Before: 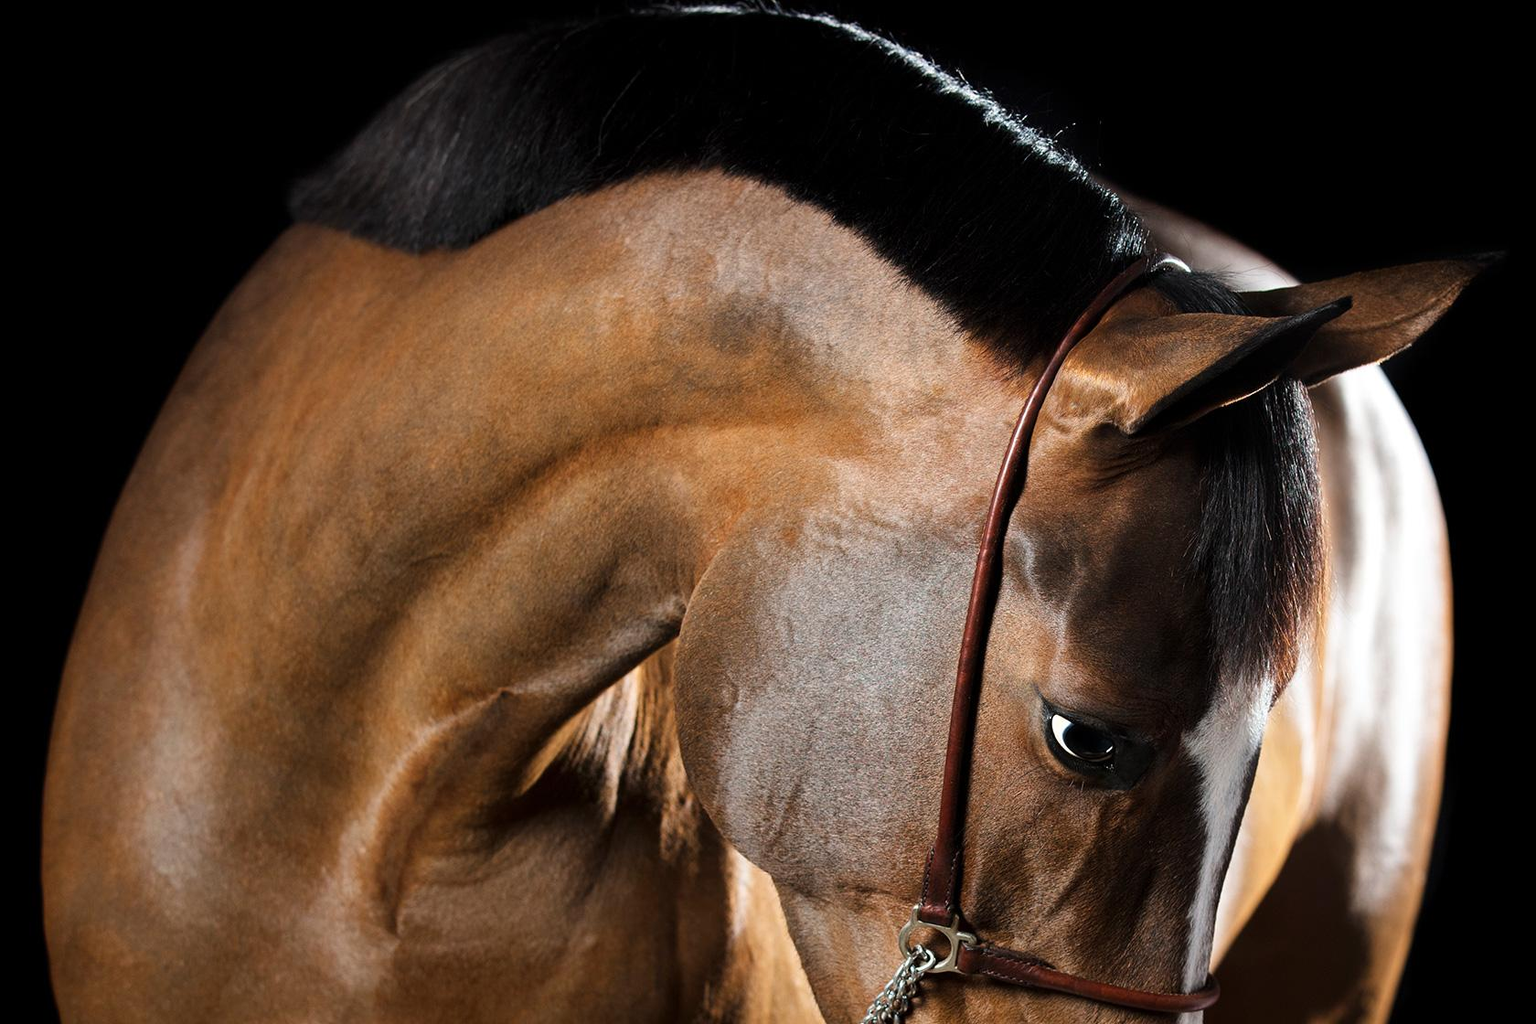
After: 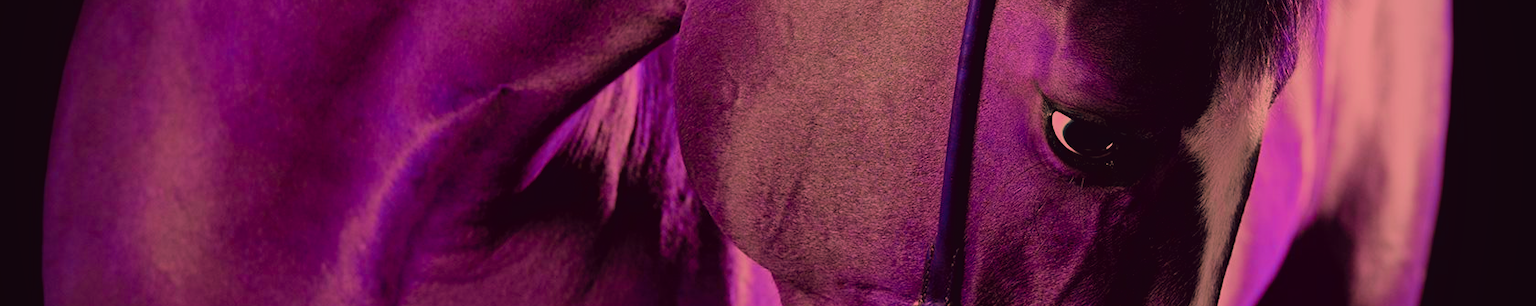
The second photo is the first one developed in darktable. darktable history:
exposure: black level correction 0.009, exposure -0.629 EV, compensate exposure bias true, compensate highlight preservation false
contrast brightness saturation: contrast -0.072, brightness -0.031, saturation -0.106
vignetting: on, module defaults
color correction: highlights a* -0.47, highlights b* 39.79, shadows a* 9.87, shadows b* -0.437
color zones: curves: ch0 [(0.826, 0.353)]; ch1 [(0.242, 0.647) (0.889, 0.342)]; ch2 [(0.246, 0.089) (0.969, 0.068)]
crop and rotate: top 58.938%, bottom 11.072%
